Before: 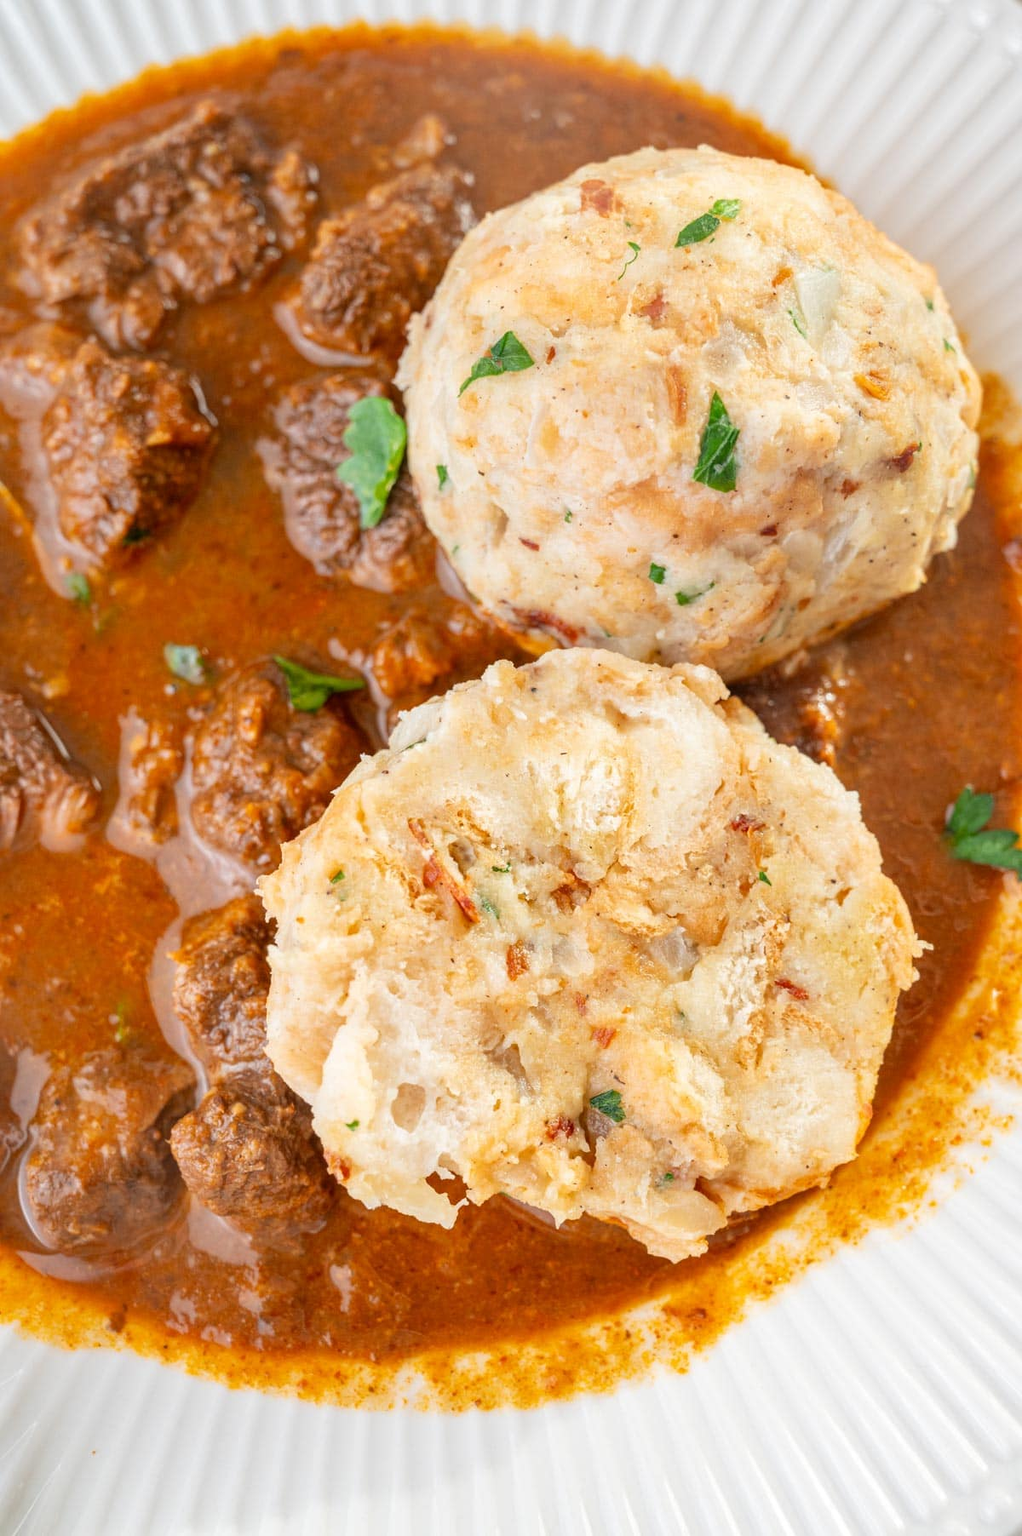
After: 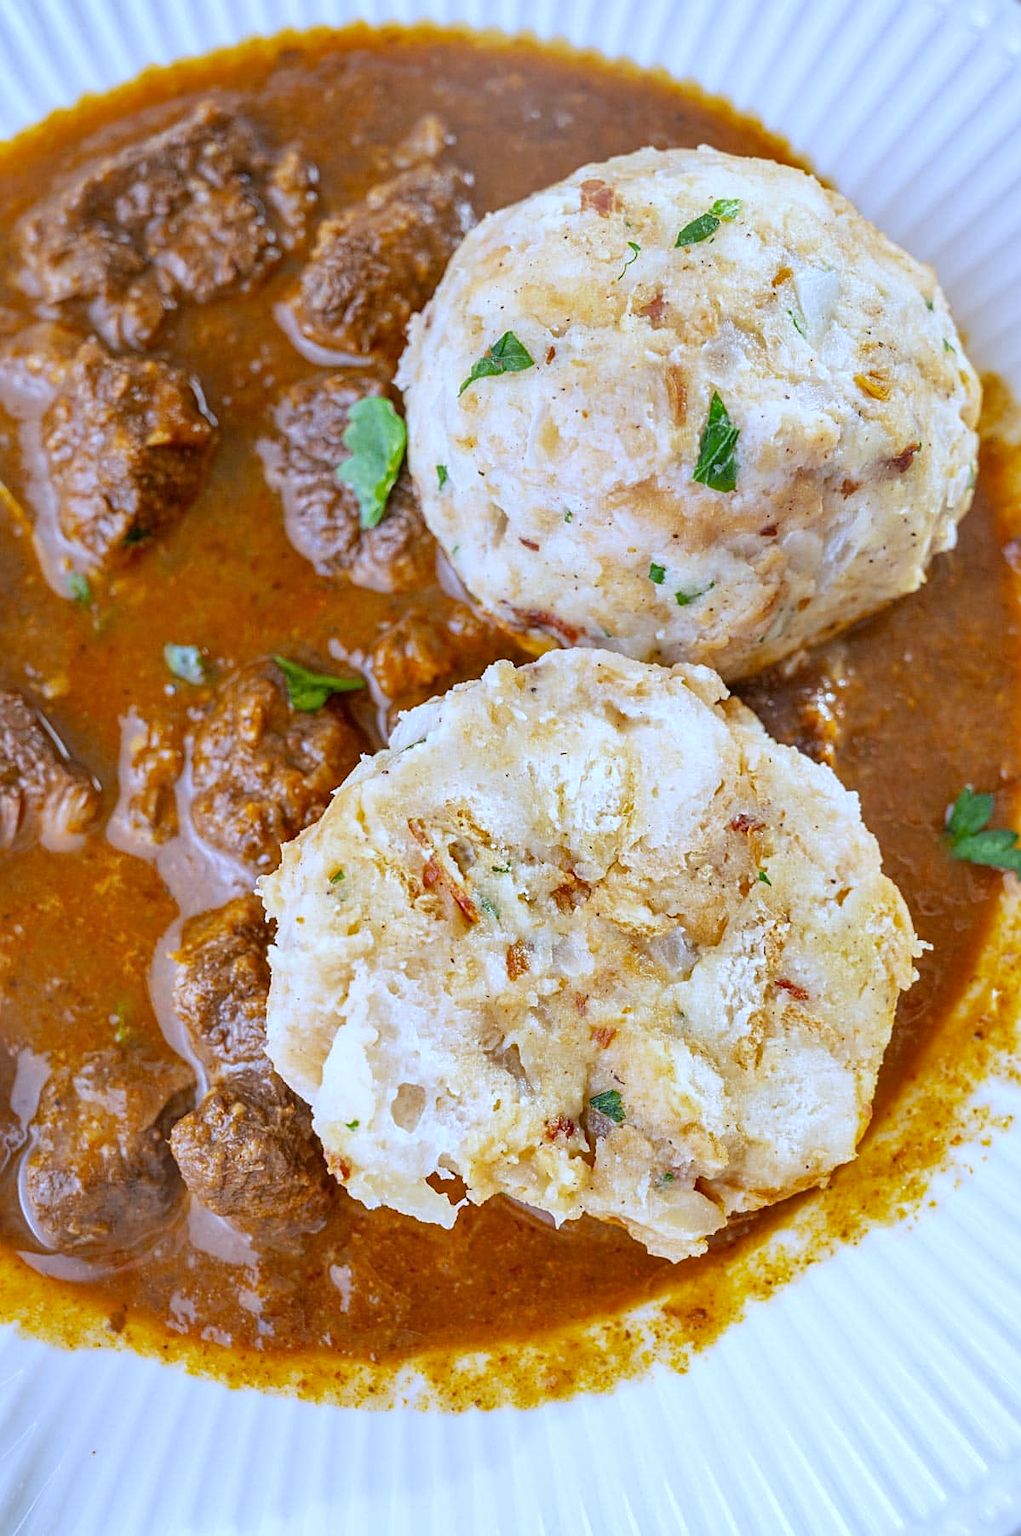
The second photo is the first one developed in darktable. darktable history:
white balance: red 0.871, blue 1.249
sharpen: on, module defaults
shadows and highlights: radius 125.46, shadows 30.51, highlights -30.51, low approximation 0.01, soften with gaussian
